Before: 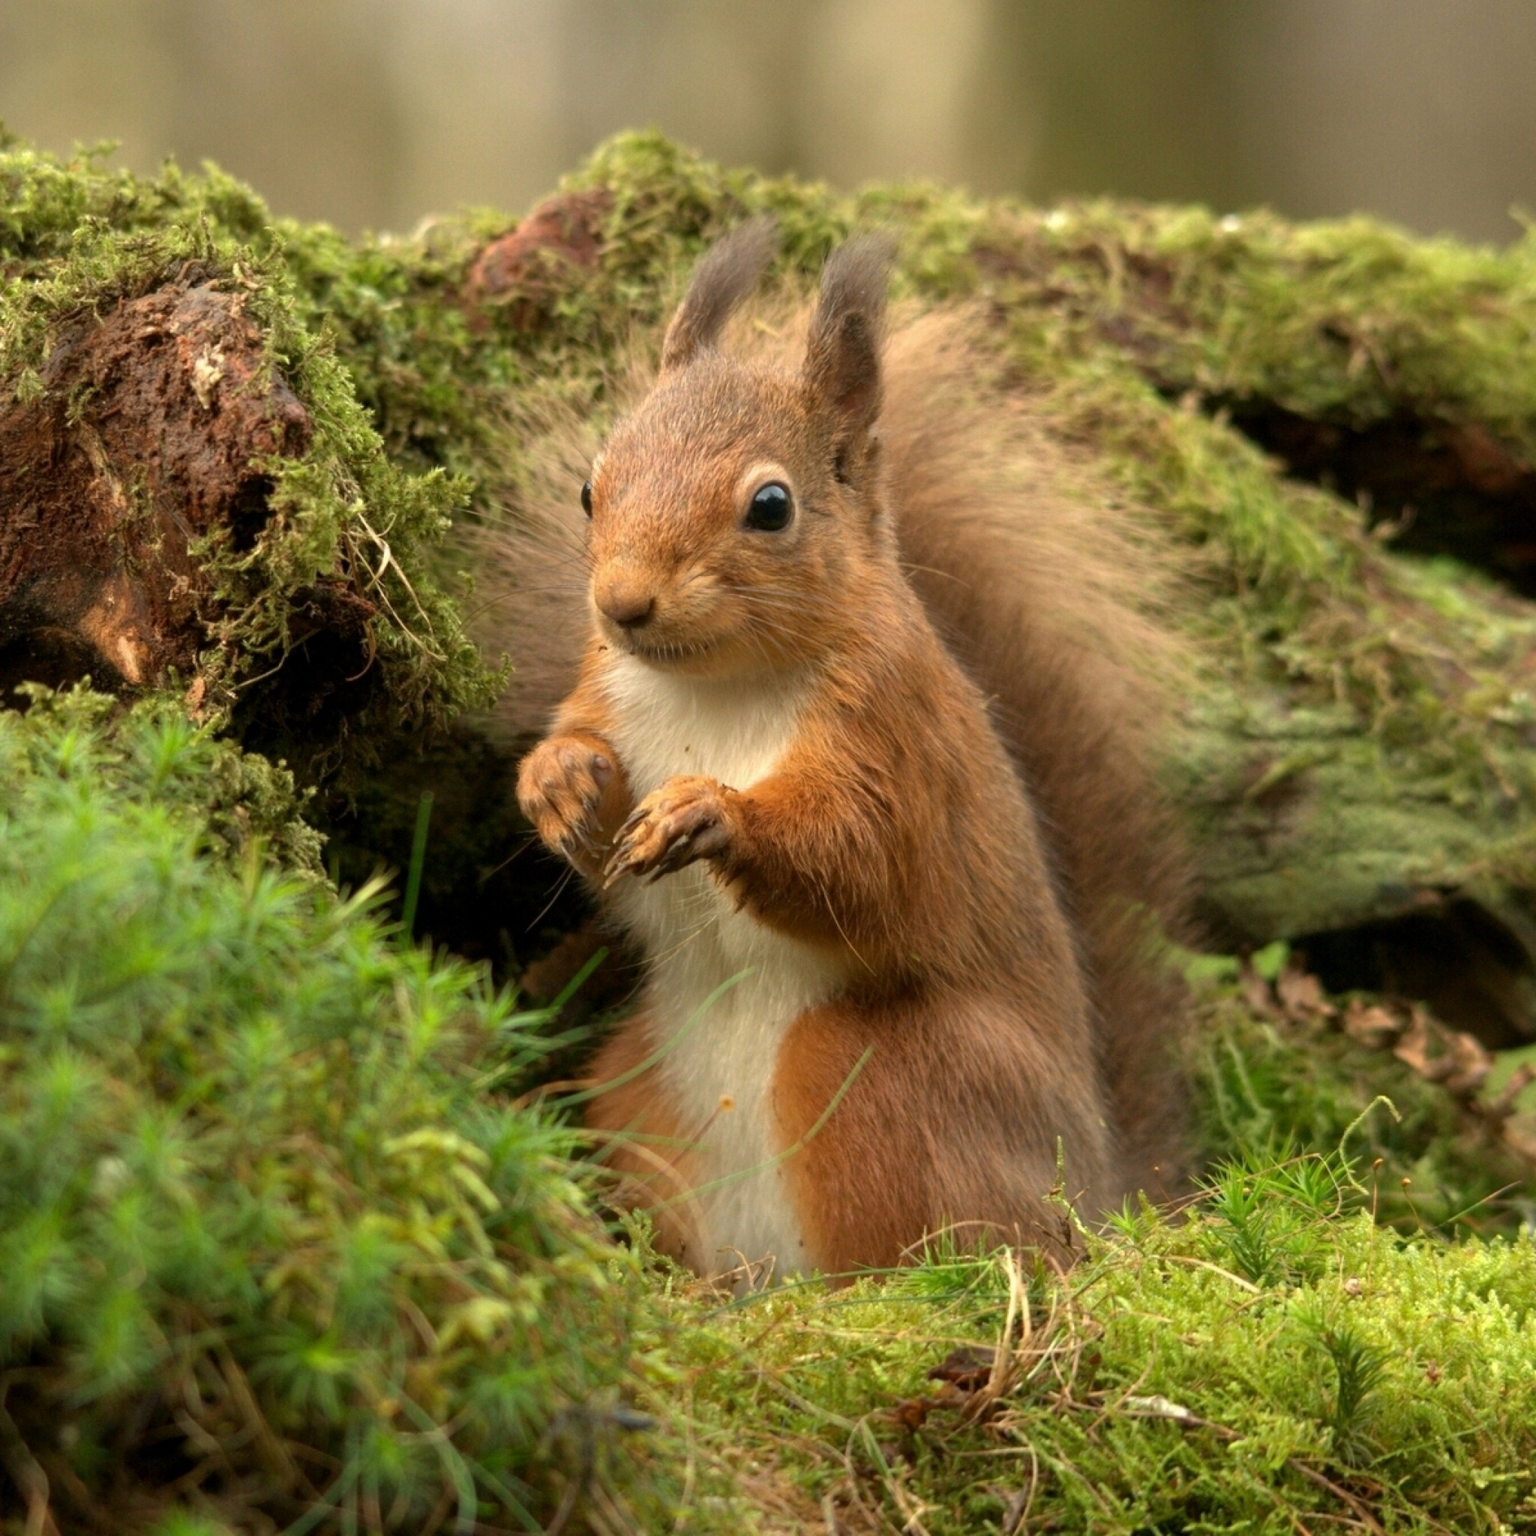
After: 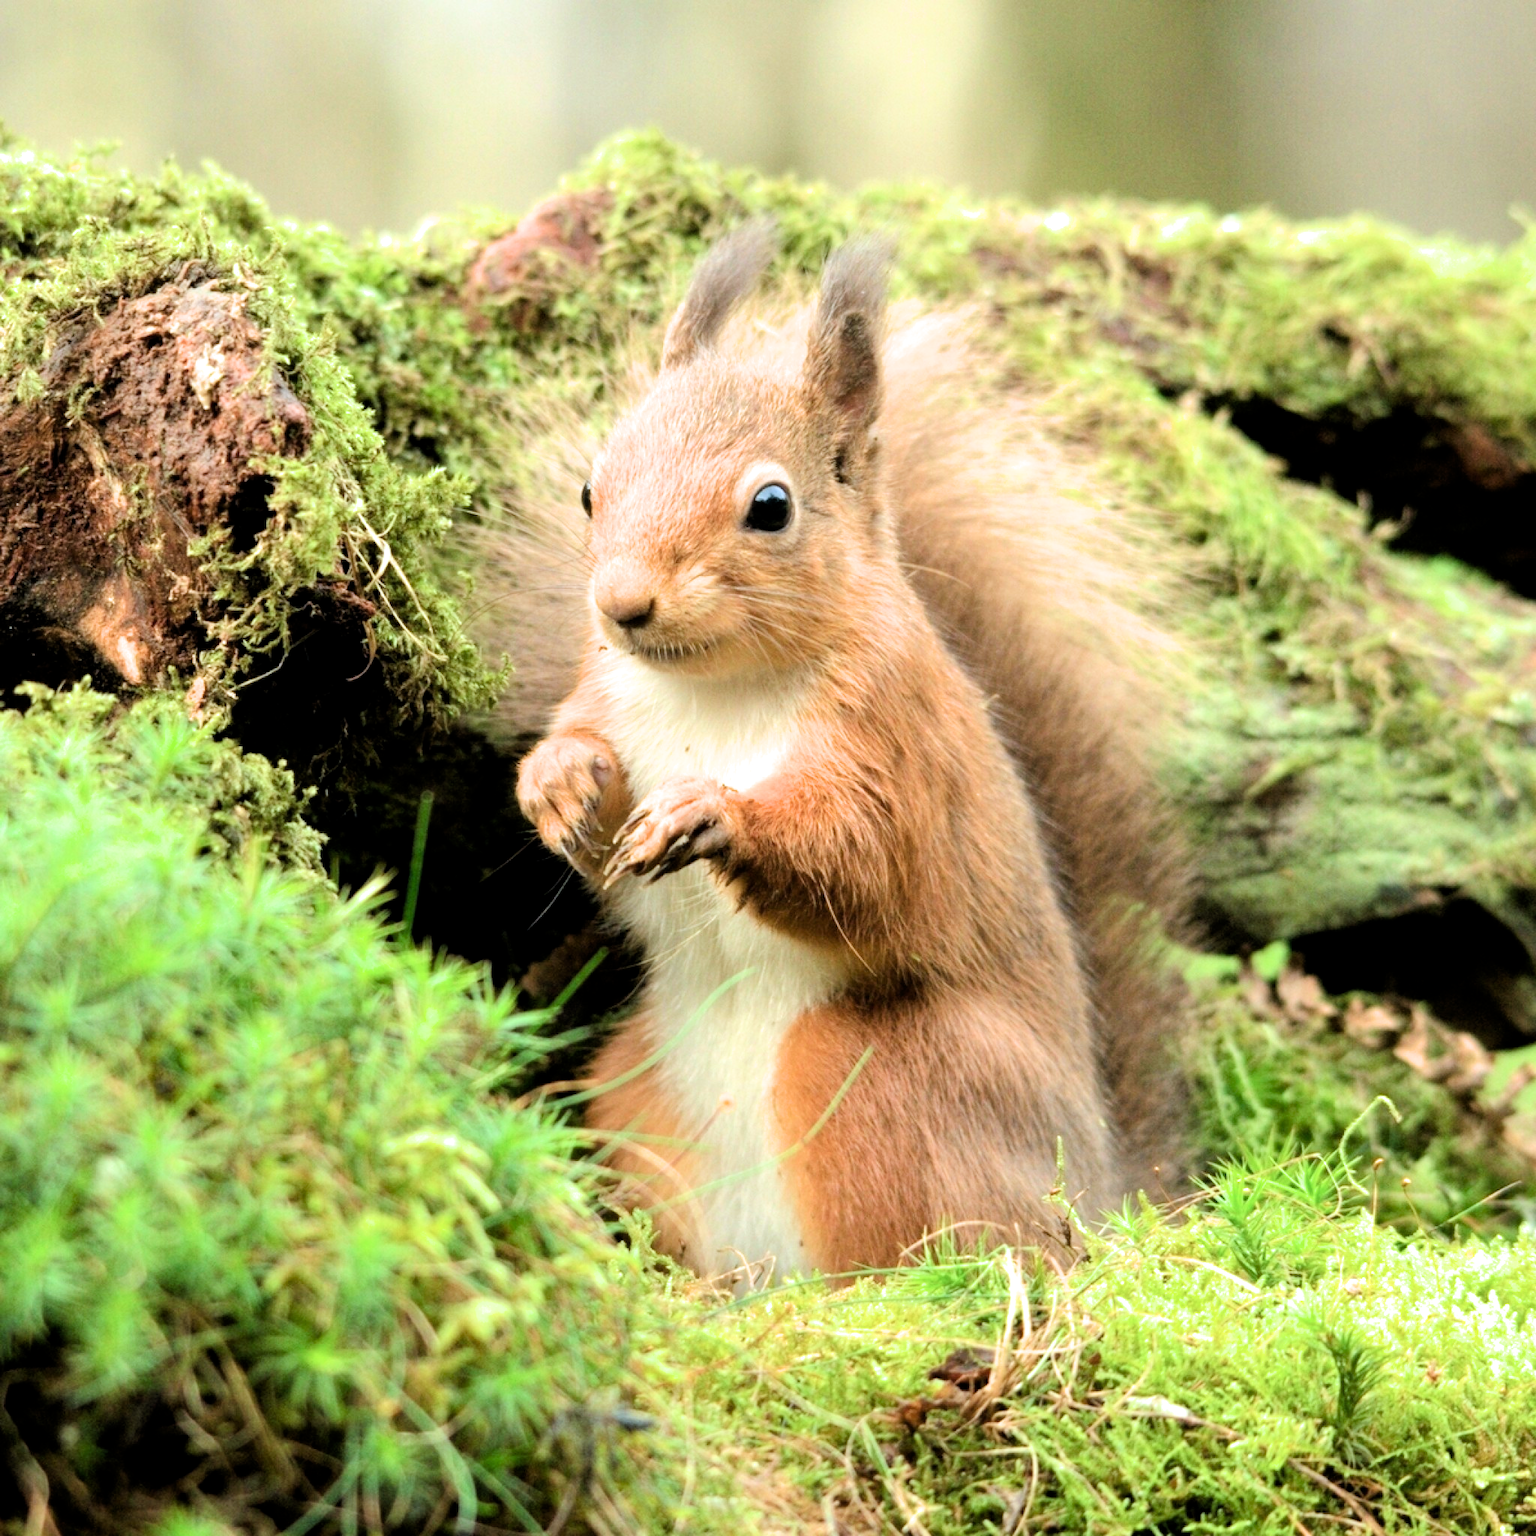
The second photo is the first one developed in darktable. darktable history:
exposure: exposure 0.363 EV, compensate highlight preservation false
tone equalizer: -8 EV 0.976 EV, -7 EV 0.969 EV, -6 EV 1.03 EV, -5 EV 0.968 EV, -4 EV 1.04 EV, -3 EV 0.763 EV, -2 EV 0.504 EV, -1 EV 0.244 EV, edges refinement/feathering 500, mask exposure compensation -1.57 EV, preserve details no
color calibration: output R [0.994, 0.059, -0.119, 0], output G [-0.036, 1.09, -0.119, 0], output B [0.078, -0.108, 0.961, 0], illuminant as shot in camera, x 0.379, y 0.381, temperature 4098.65 K
filmic rgb: black relative exposure -5.64 EV, white relative exposure 2.49 EV, target black luminance 0%, hardness 4.52, latitude 67.31%, contrast 1.461, shadows ↔ highlights balance -4.13%
